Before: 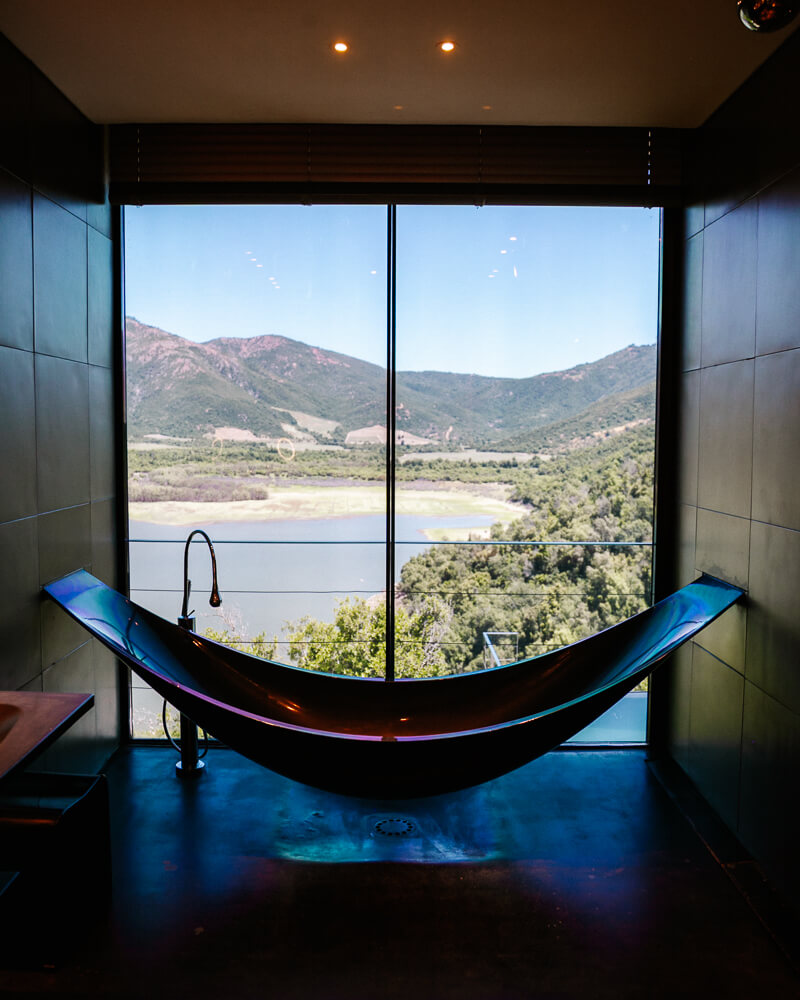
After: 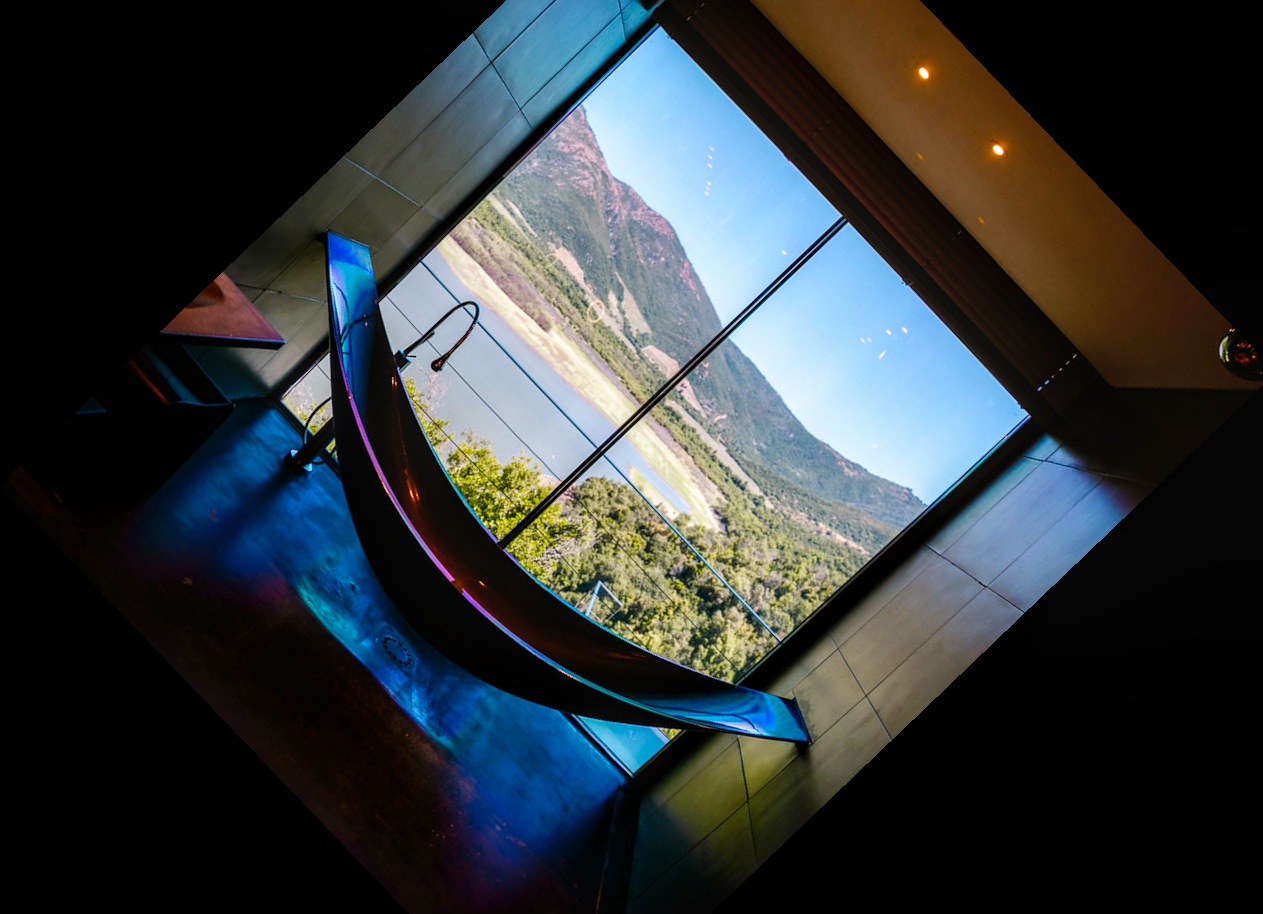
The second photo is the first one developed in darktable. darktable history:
color balance rgb: linear chroma grading › global chroma 15%, perceptual saturation grading › global saturation 30%
crop and rotate: angle -46.26°, top 16.234%, right 0.912%, bottom 11.704%
local contrast: on, module defaults
